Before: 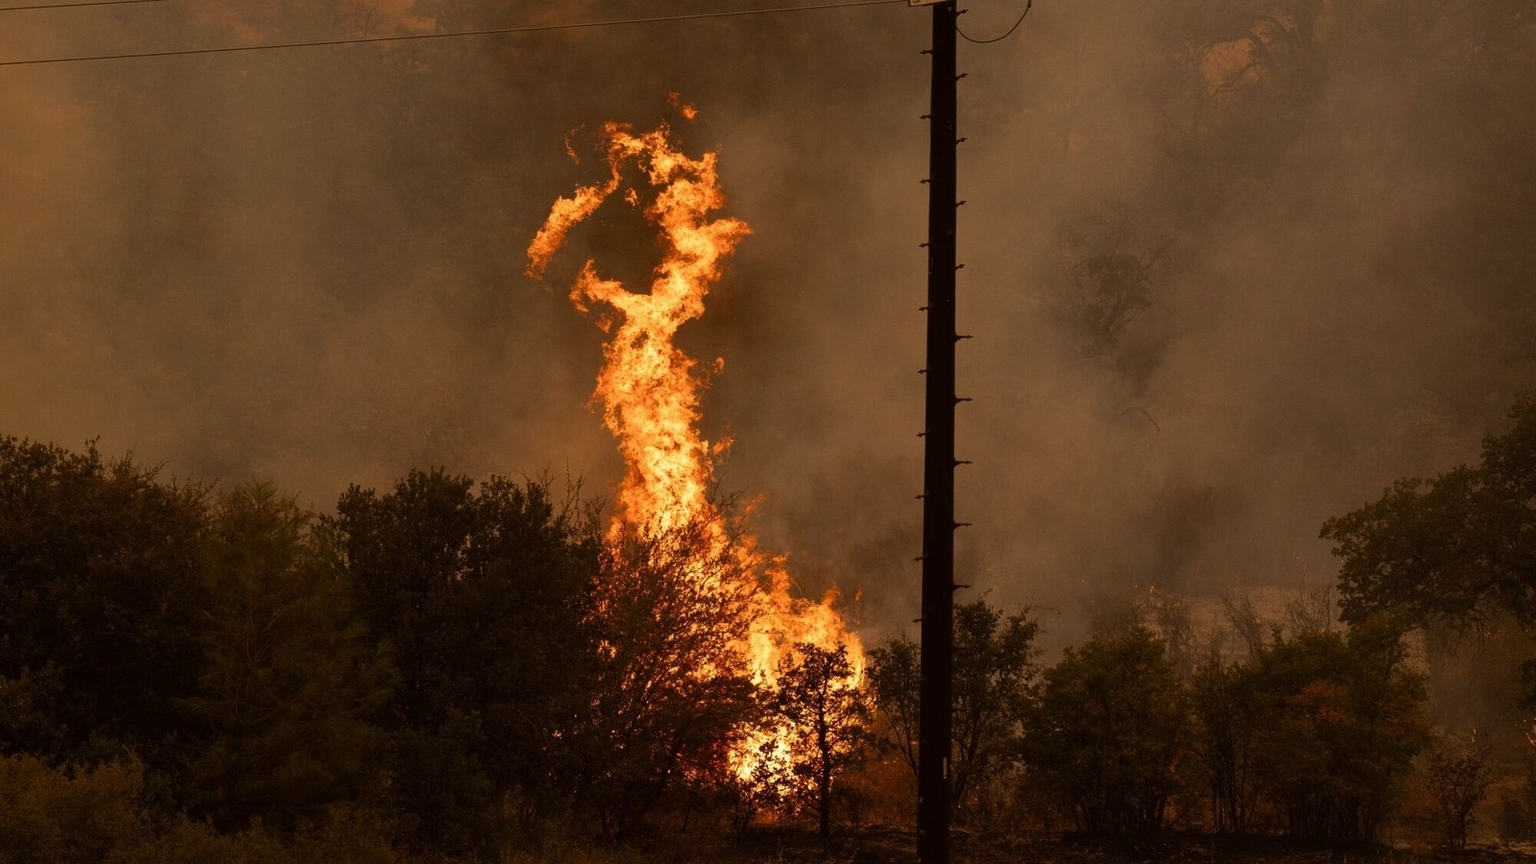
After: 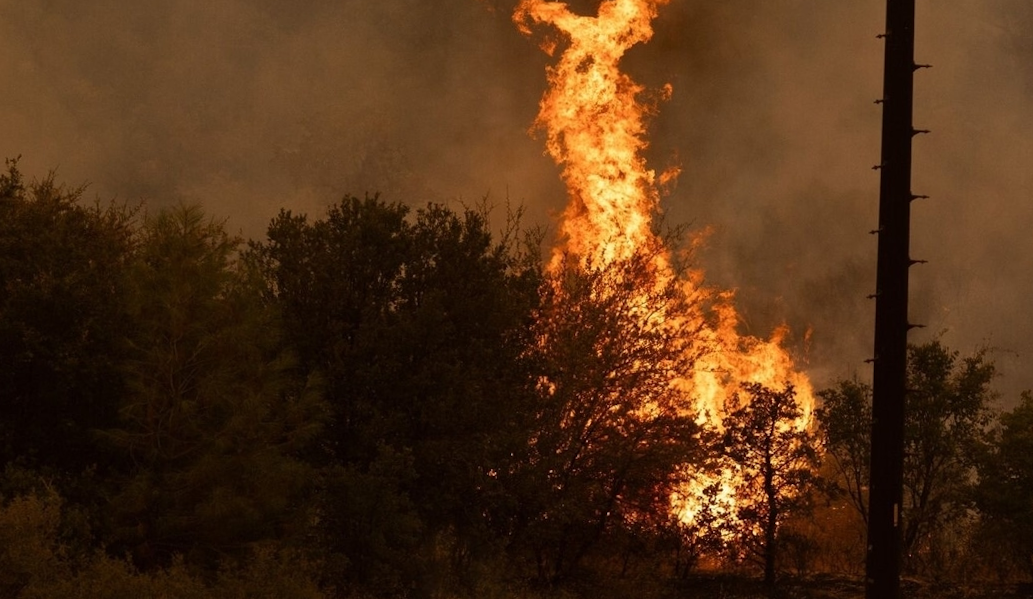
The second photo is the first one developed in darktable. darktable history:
crop and rotate: angle -0.907°, left 3.995%, top 31.512%, right 29.606%
